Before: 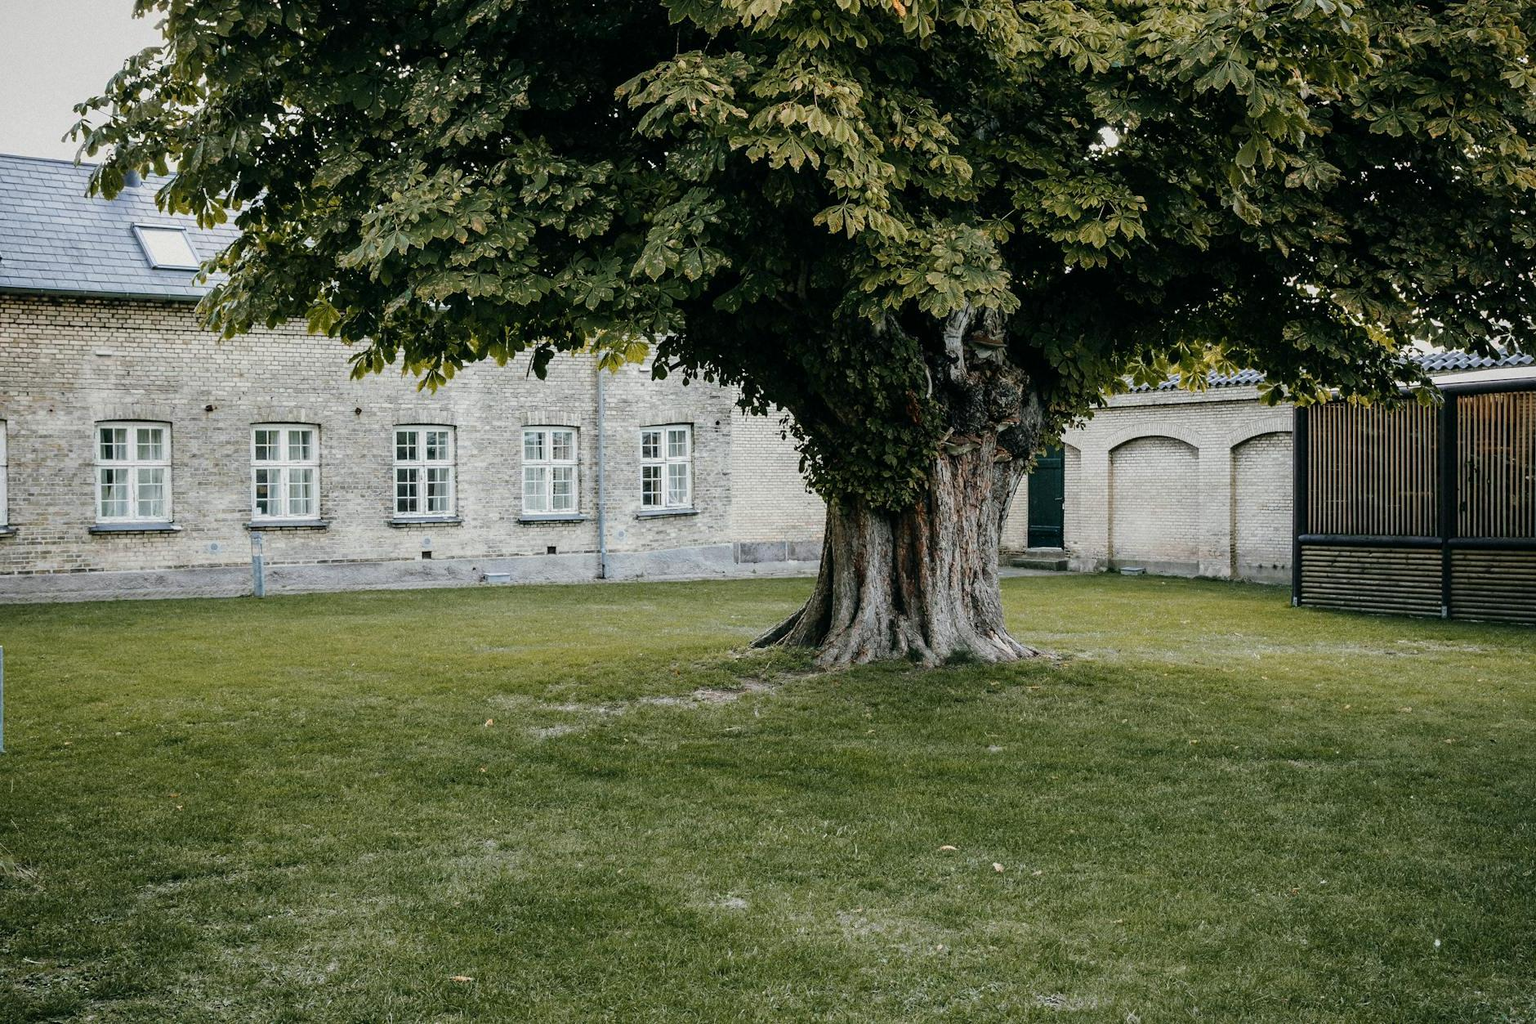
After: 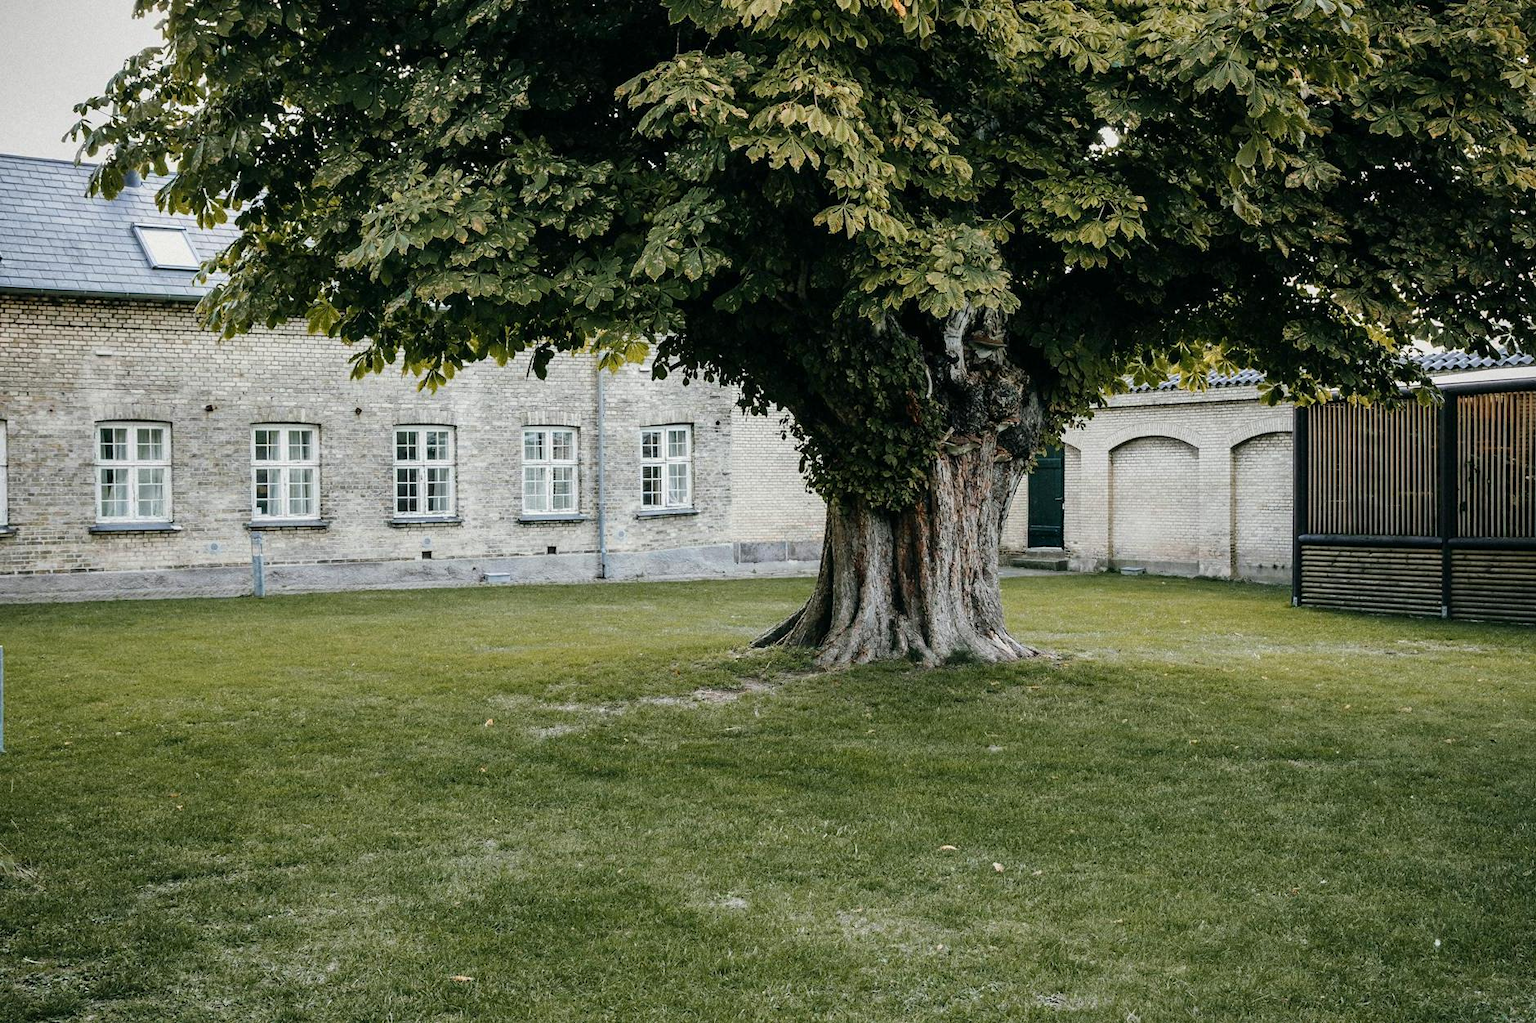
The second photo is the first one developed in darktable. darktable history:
shadows and highlights: shadows 22.95, highlights -48.94, soften with gaussian
exposure: exposure 0.131 EV, compensate exposure bias true, compensate highlight preservation false
